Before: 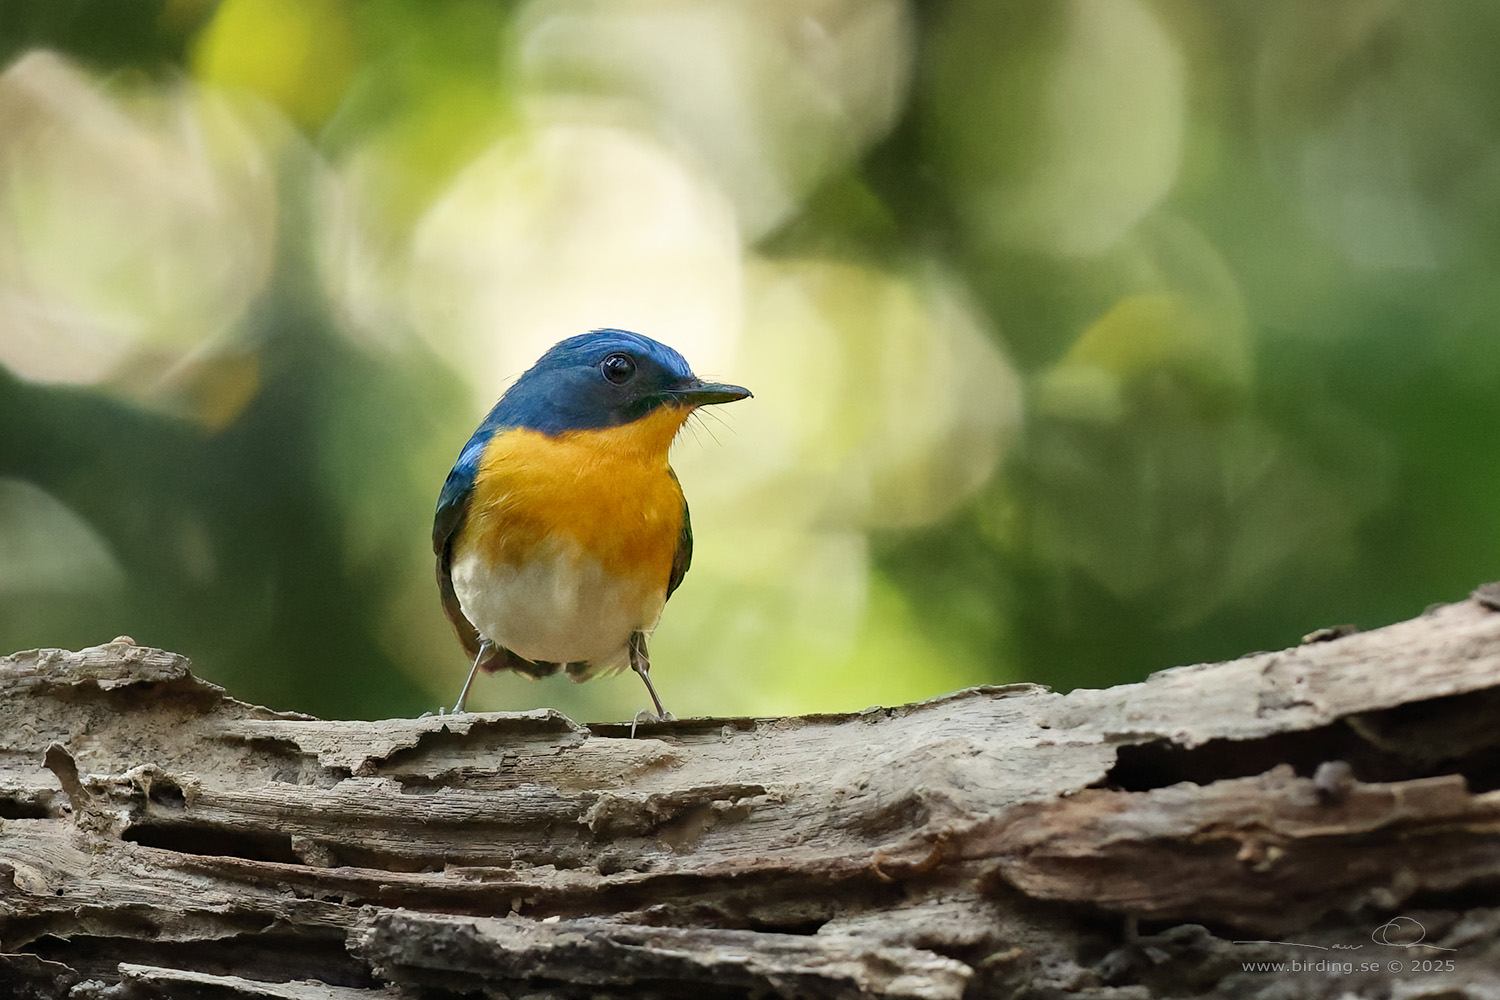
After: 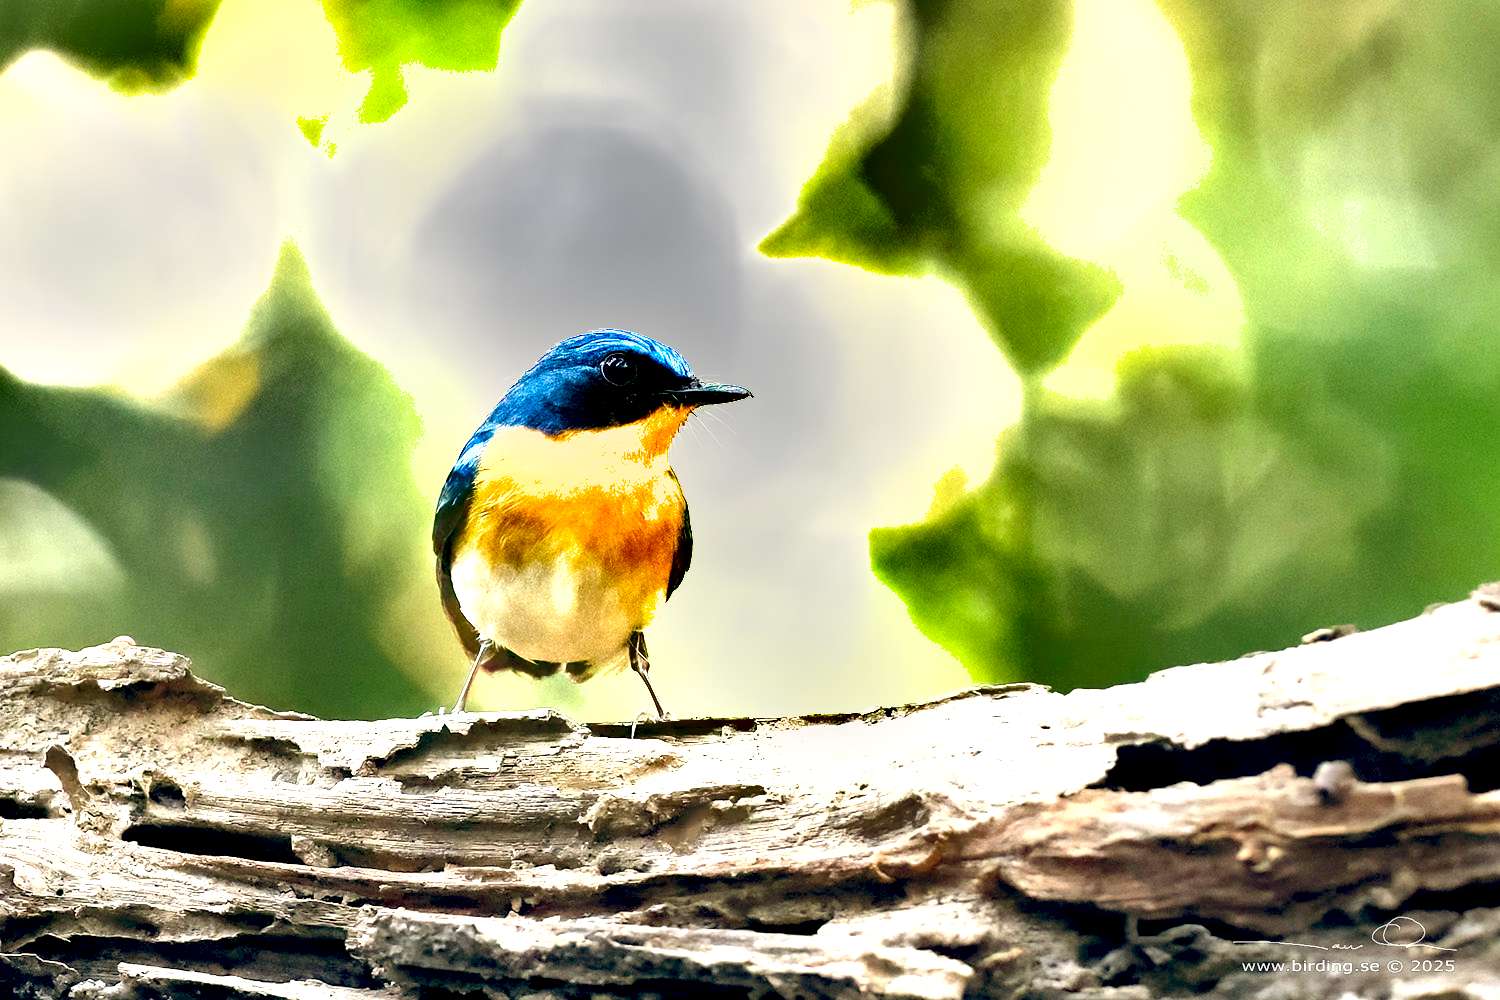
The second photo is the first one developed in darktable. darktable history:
shadows and highlights: shadows 60, soften with gaussian
color balance: lift [0.975, 0.993, 1, 1.015], gamma [1.1, 1, 1, 0.945], gain [1, 1.04, 1, 0.95]
exposure: exposure 2 EV, compensate highlight preservation false
